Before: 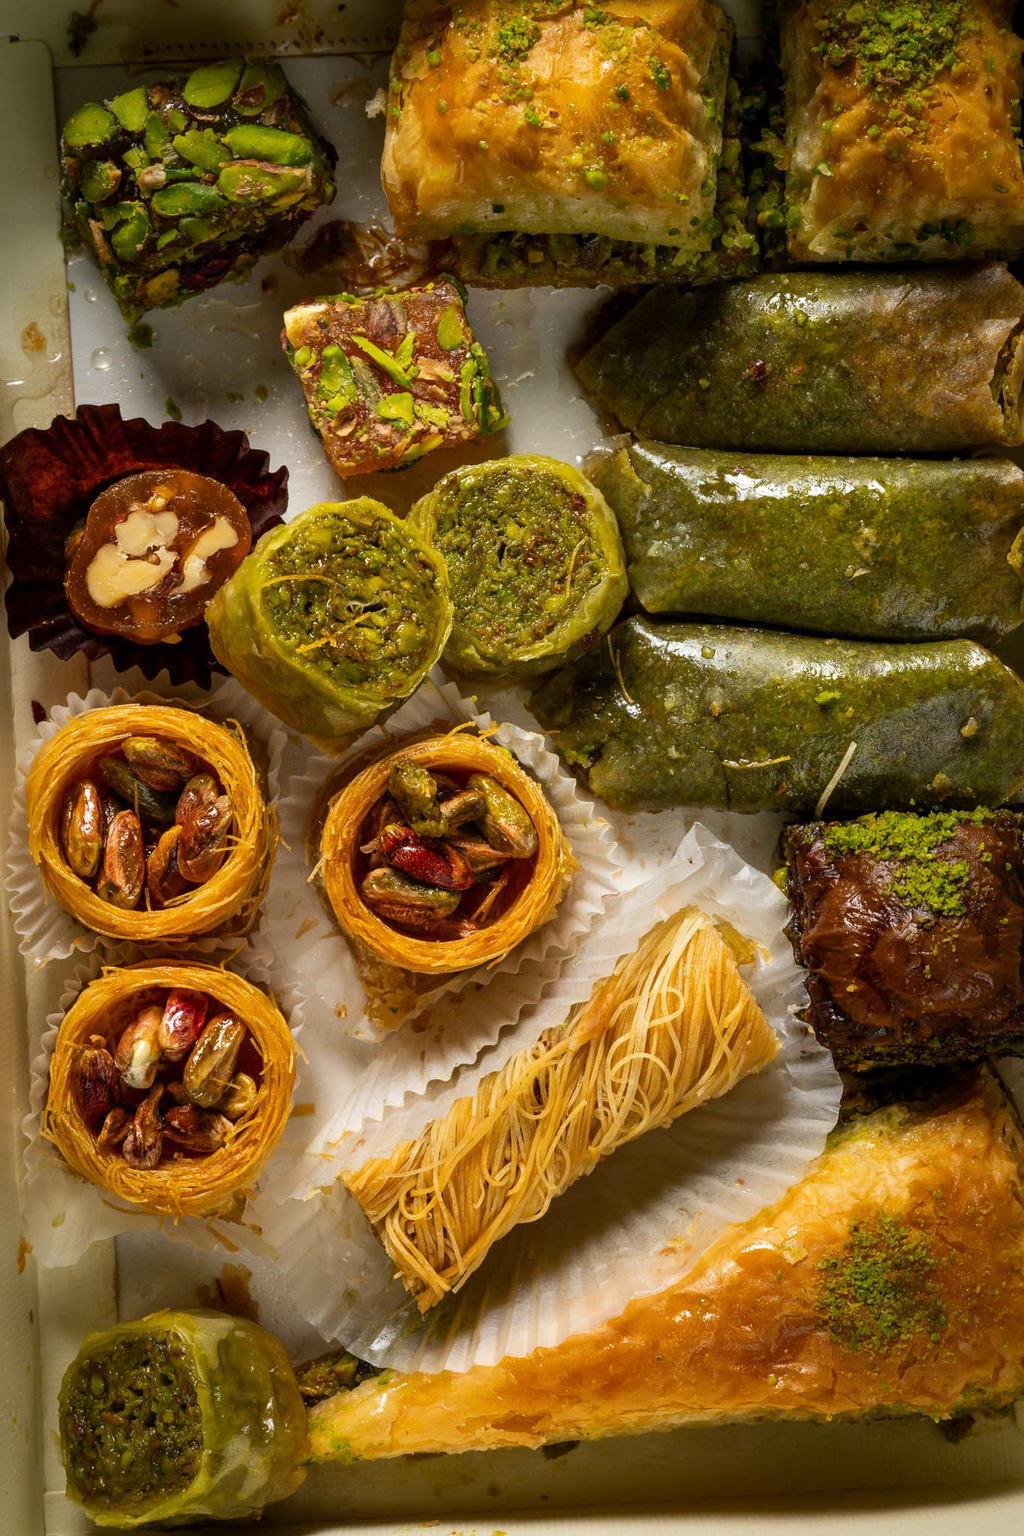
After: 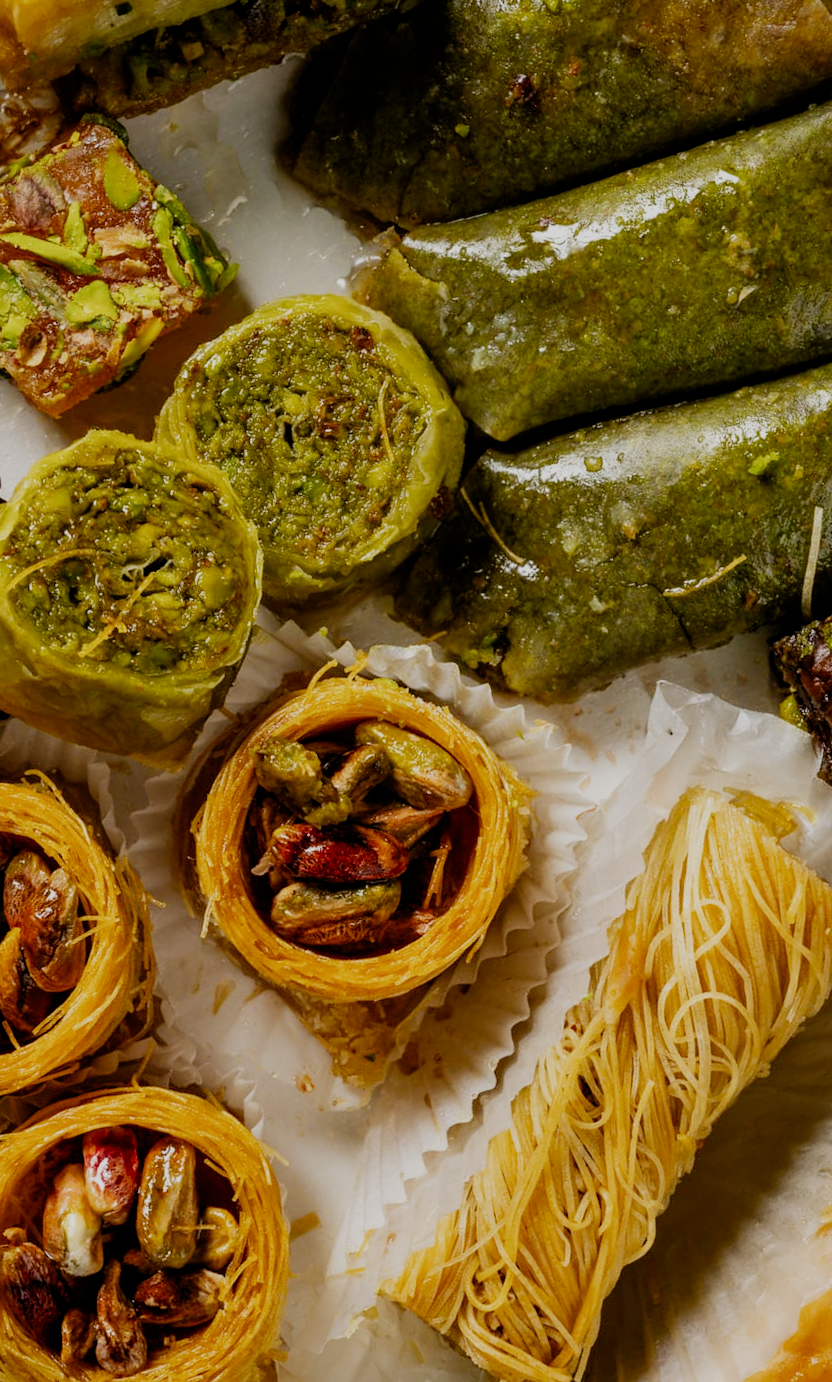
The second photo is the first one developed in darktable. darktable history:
crop and rotate: angle 20.65°, left 6.777%, right 3.894%, bottom 1.09%
filmic rgb: black relative exposure -7.65 EV, white relative exposure 4.56 EV, hardness 3.61, preserve chrominance no, color science v4 (2020), contrast in shadows soft
